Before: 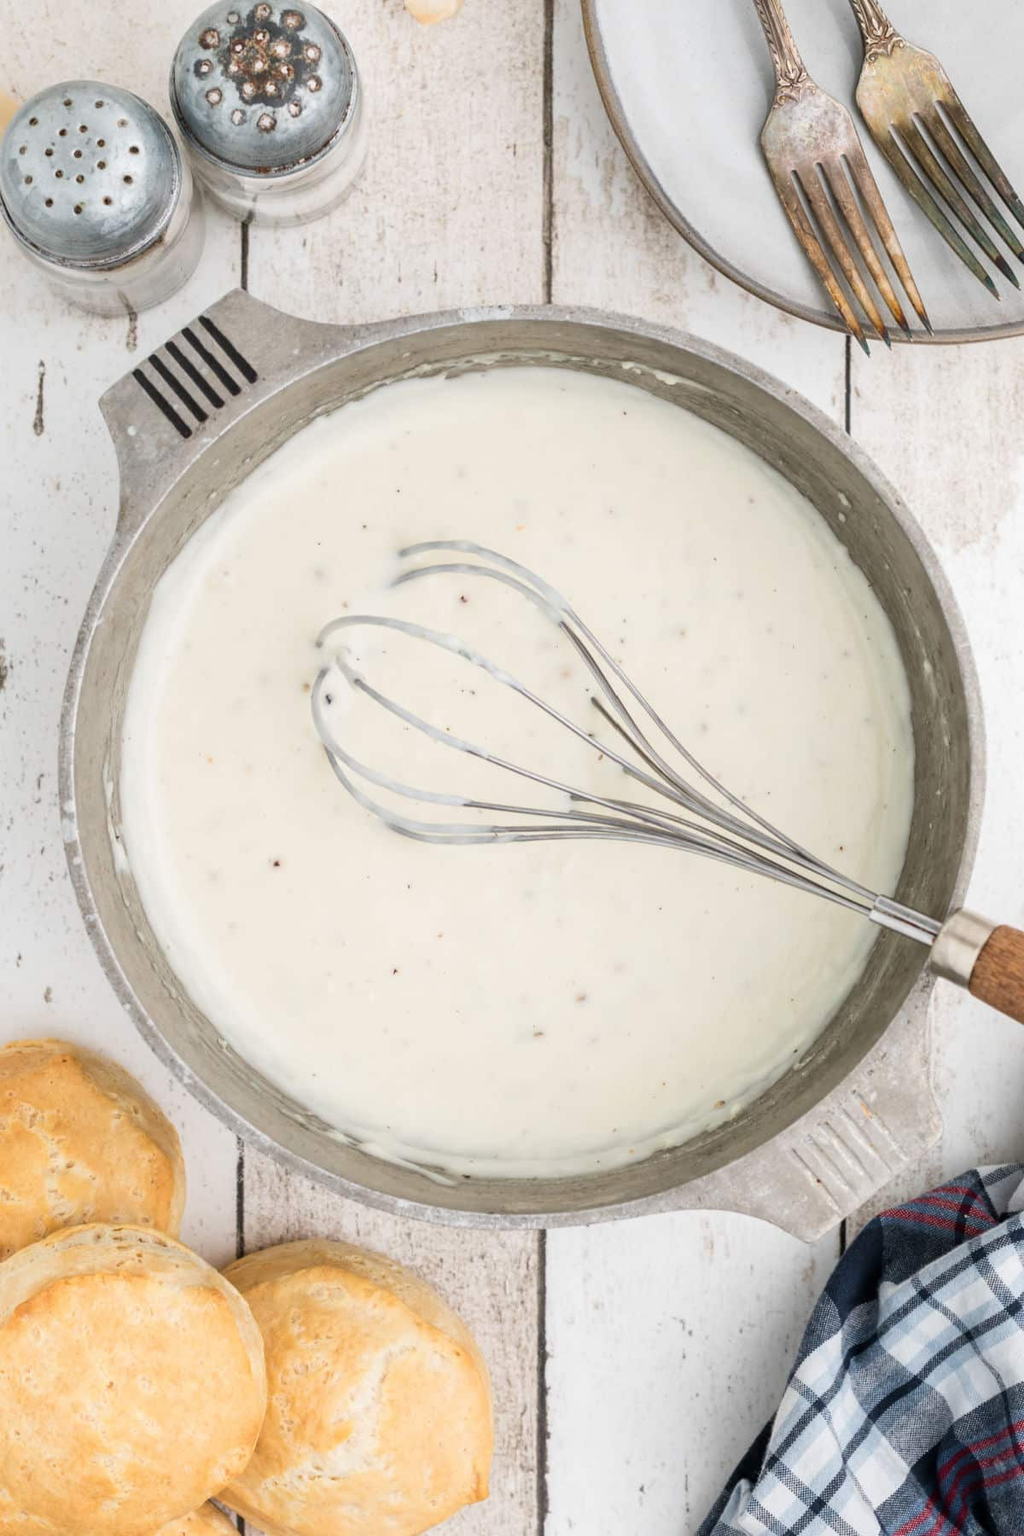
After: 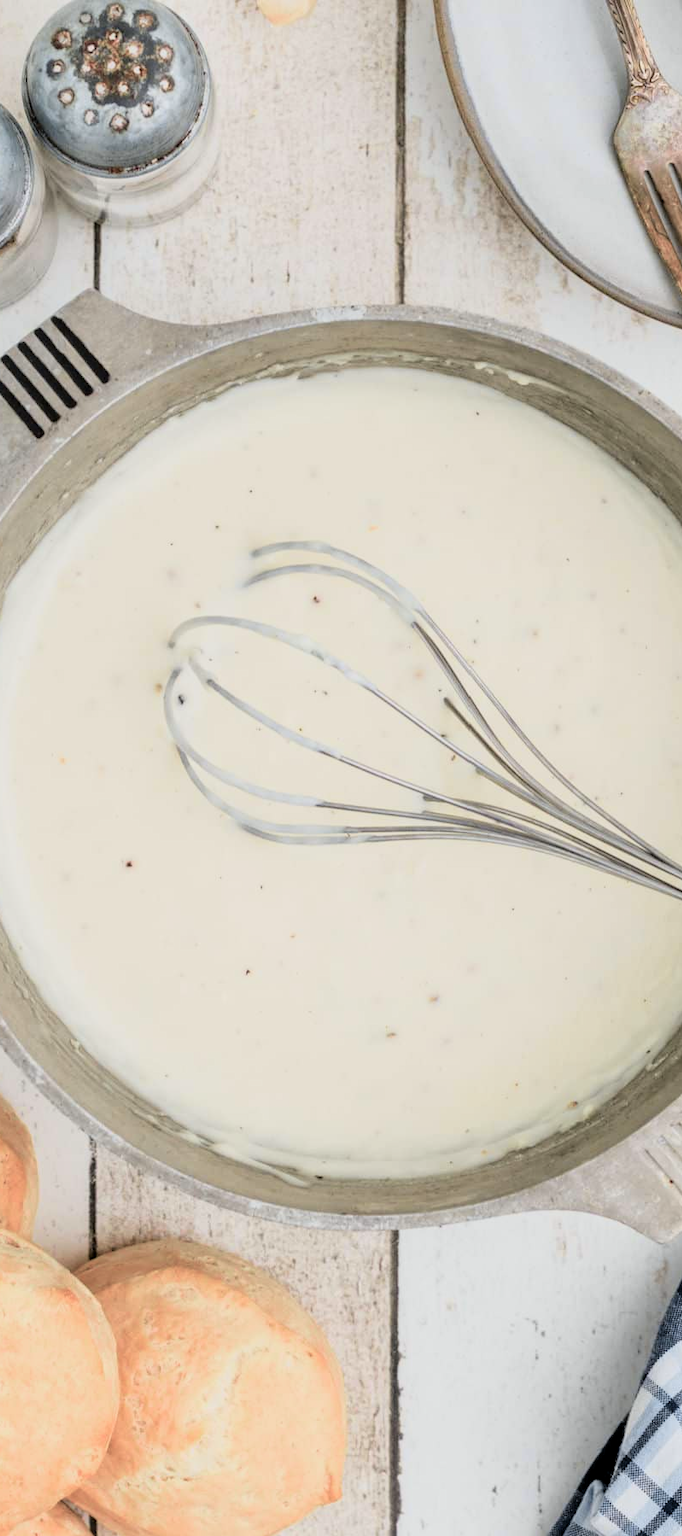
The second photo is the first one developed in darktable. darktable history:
levels: levels [0.026, 0.507, 0.987]
velvia: on, module defaults
tone curve: curves: ch0 [(0, 0.009) (0.105, 0.054) (0.195, 0.132) (0.289, 0.278) (0.384, 0.391) (0.513, 0.53) (0.66, 0.667) (0.895, 0.863) (1, 0.919)]; ch1 [(0, 0) (0.161, 0.092) (0.35, 0.33) (0.403, 0.395) (0.456, 0.469) (0.502, 0.499) (0.519, 0.514) (0.576, 0.584) (0.642, 0.658) (0.701, 0.742) (1, 0.942)]; ch2 [(0, 0) (0.371, 0.362) (0.437, 0.437) (0.501, 0.5) (0.53, 0.528) (0.569, 0.564) (0.619, 0.58) (0.883, 0.752) (1, 0.929)], color space Lab, independent channels, preserve colors none
crop and rotate: left 14.436%, right 18.898%
